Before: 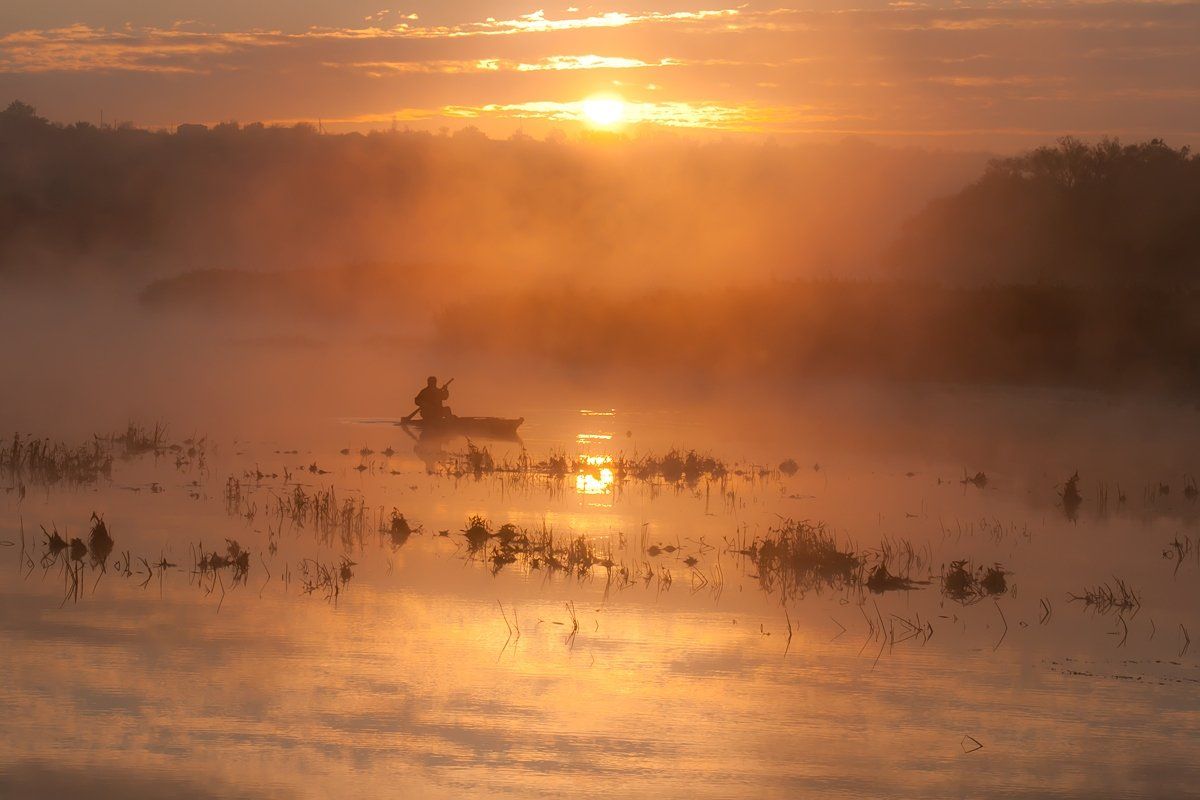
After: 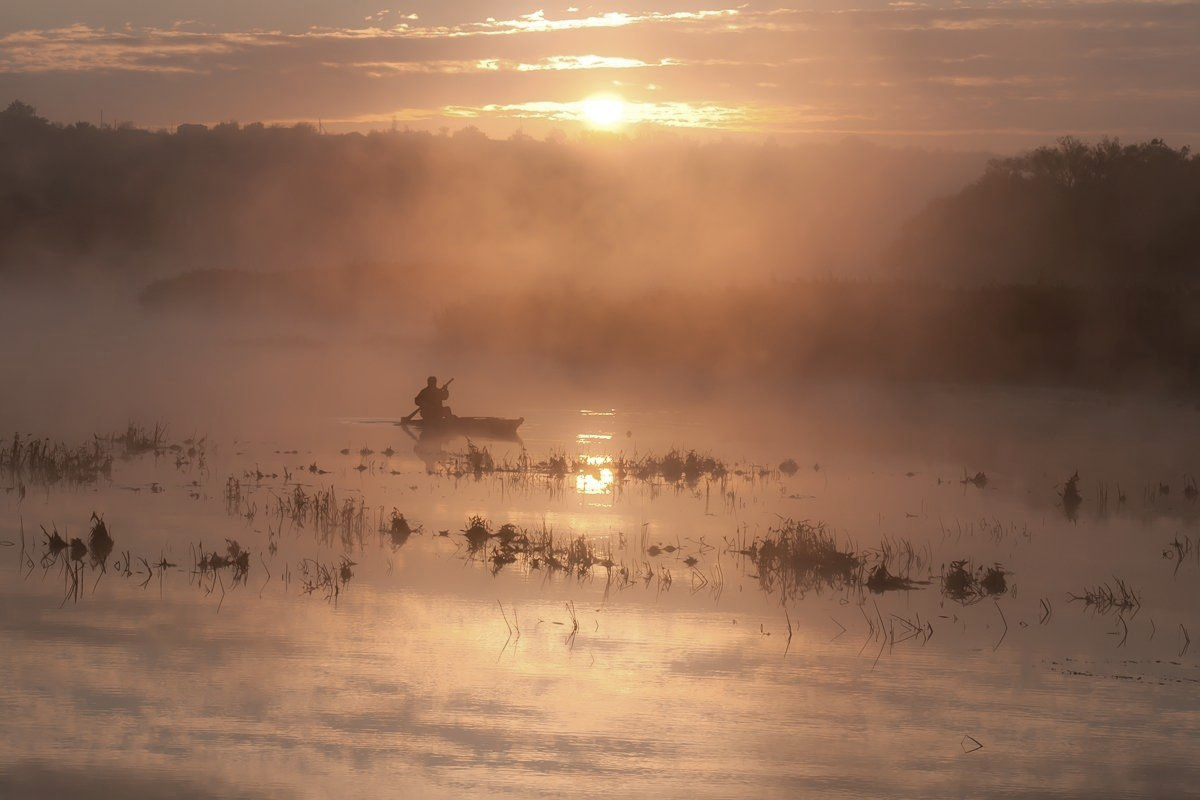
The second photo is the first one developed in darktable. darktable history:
color correction: highlights b* -0.057, saturation 0.607
